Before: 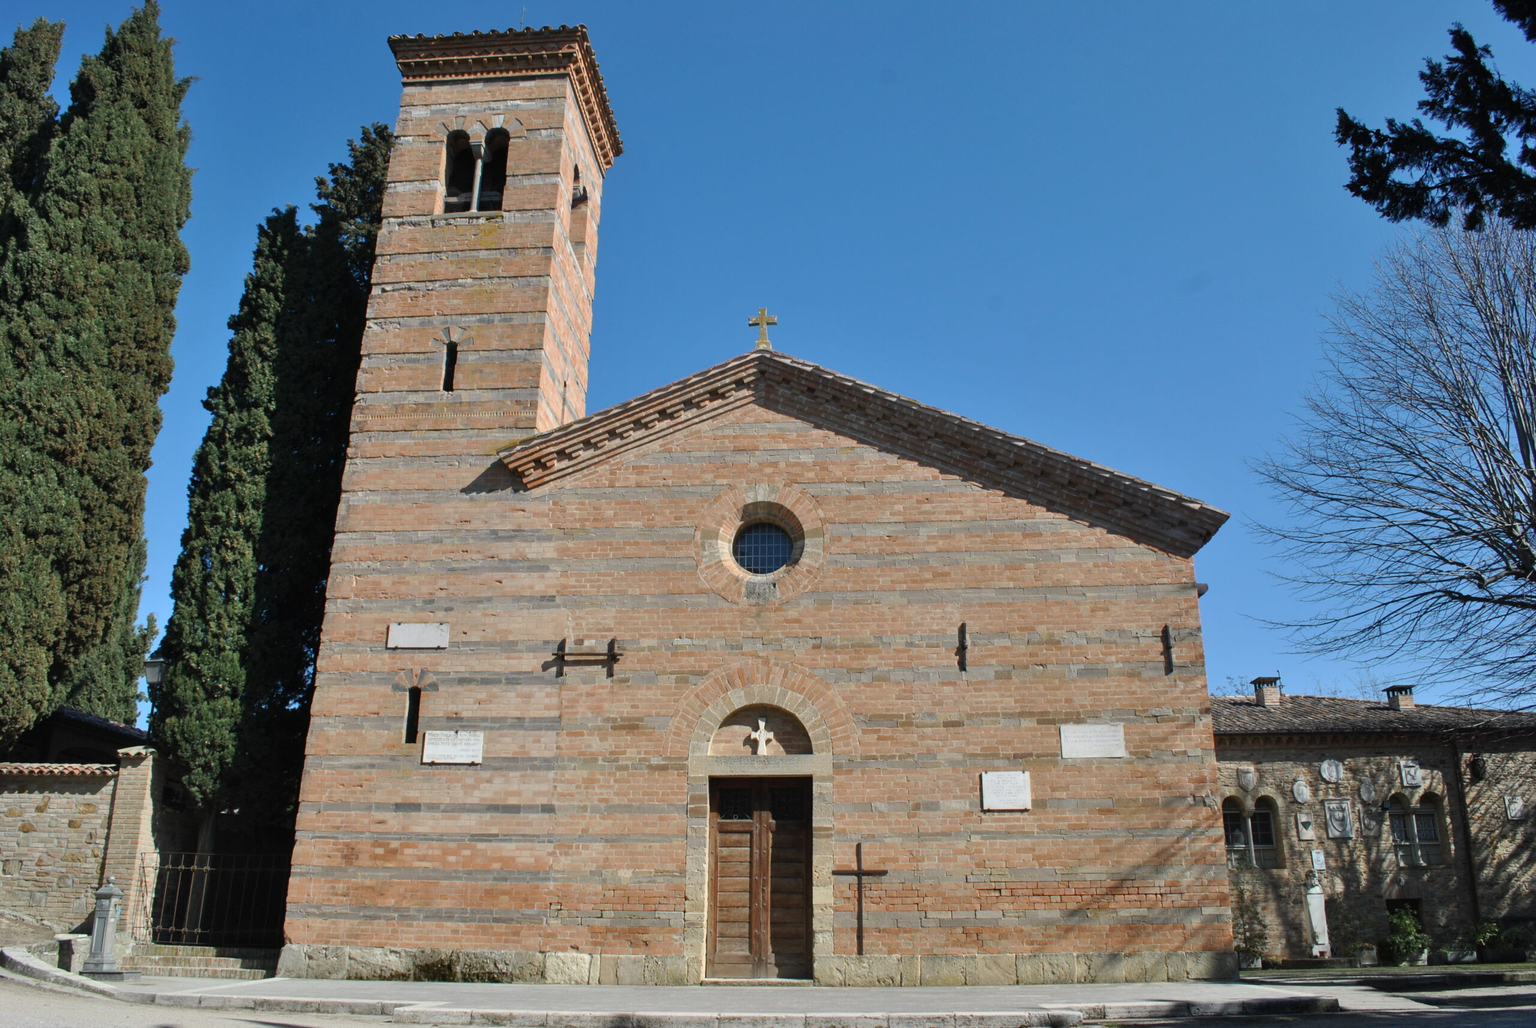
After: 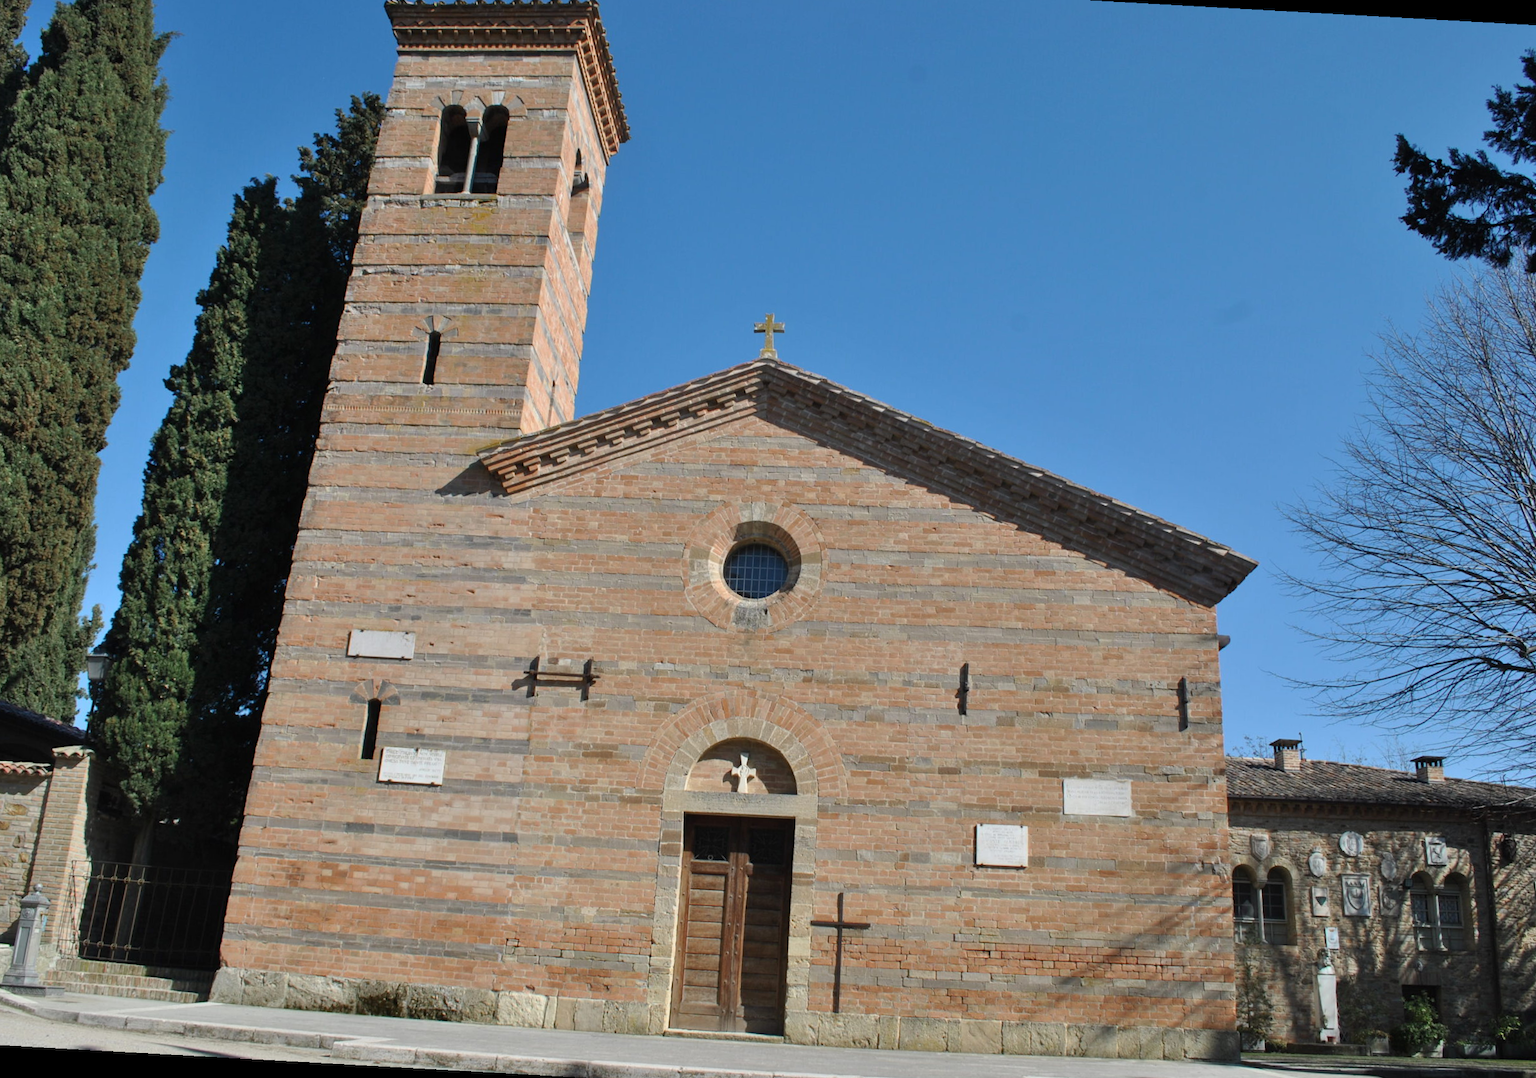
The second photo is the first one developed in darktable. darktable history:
crop and rotate: angle -3.19°, left 5.277%, top 5.184%, right 4.662%, bottom 4.411%
